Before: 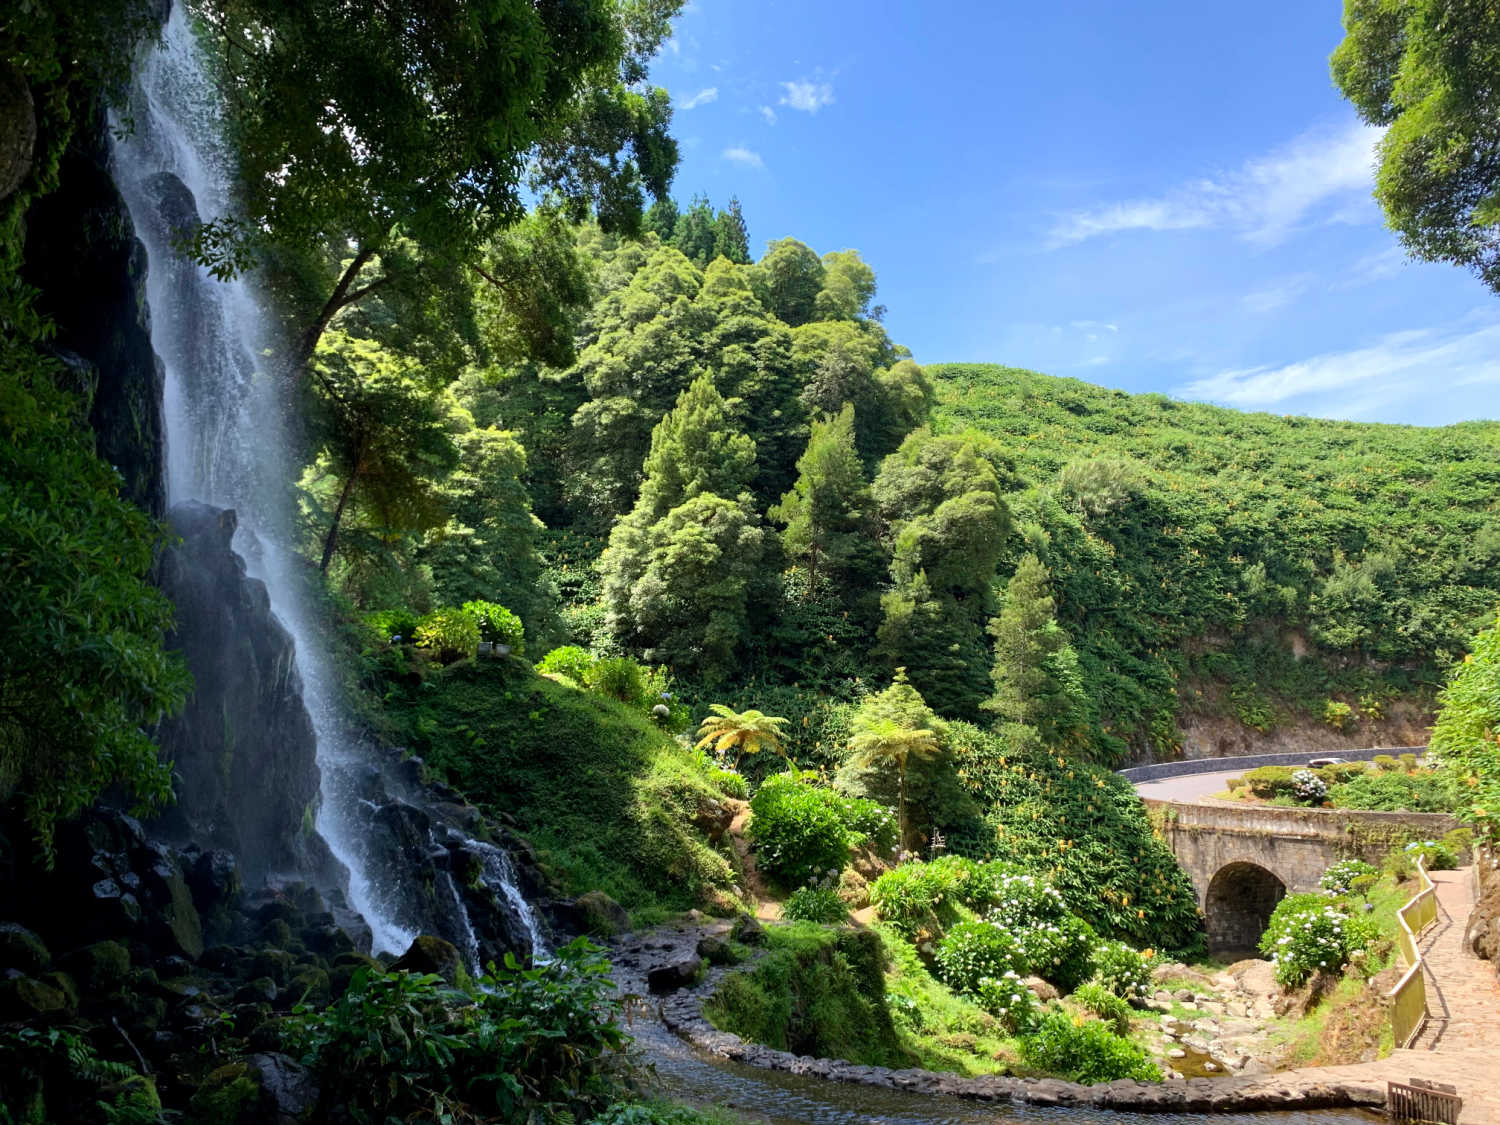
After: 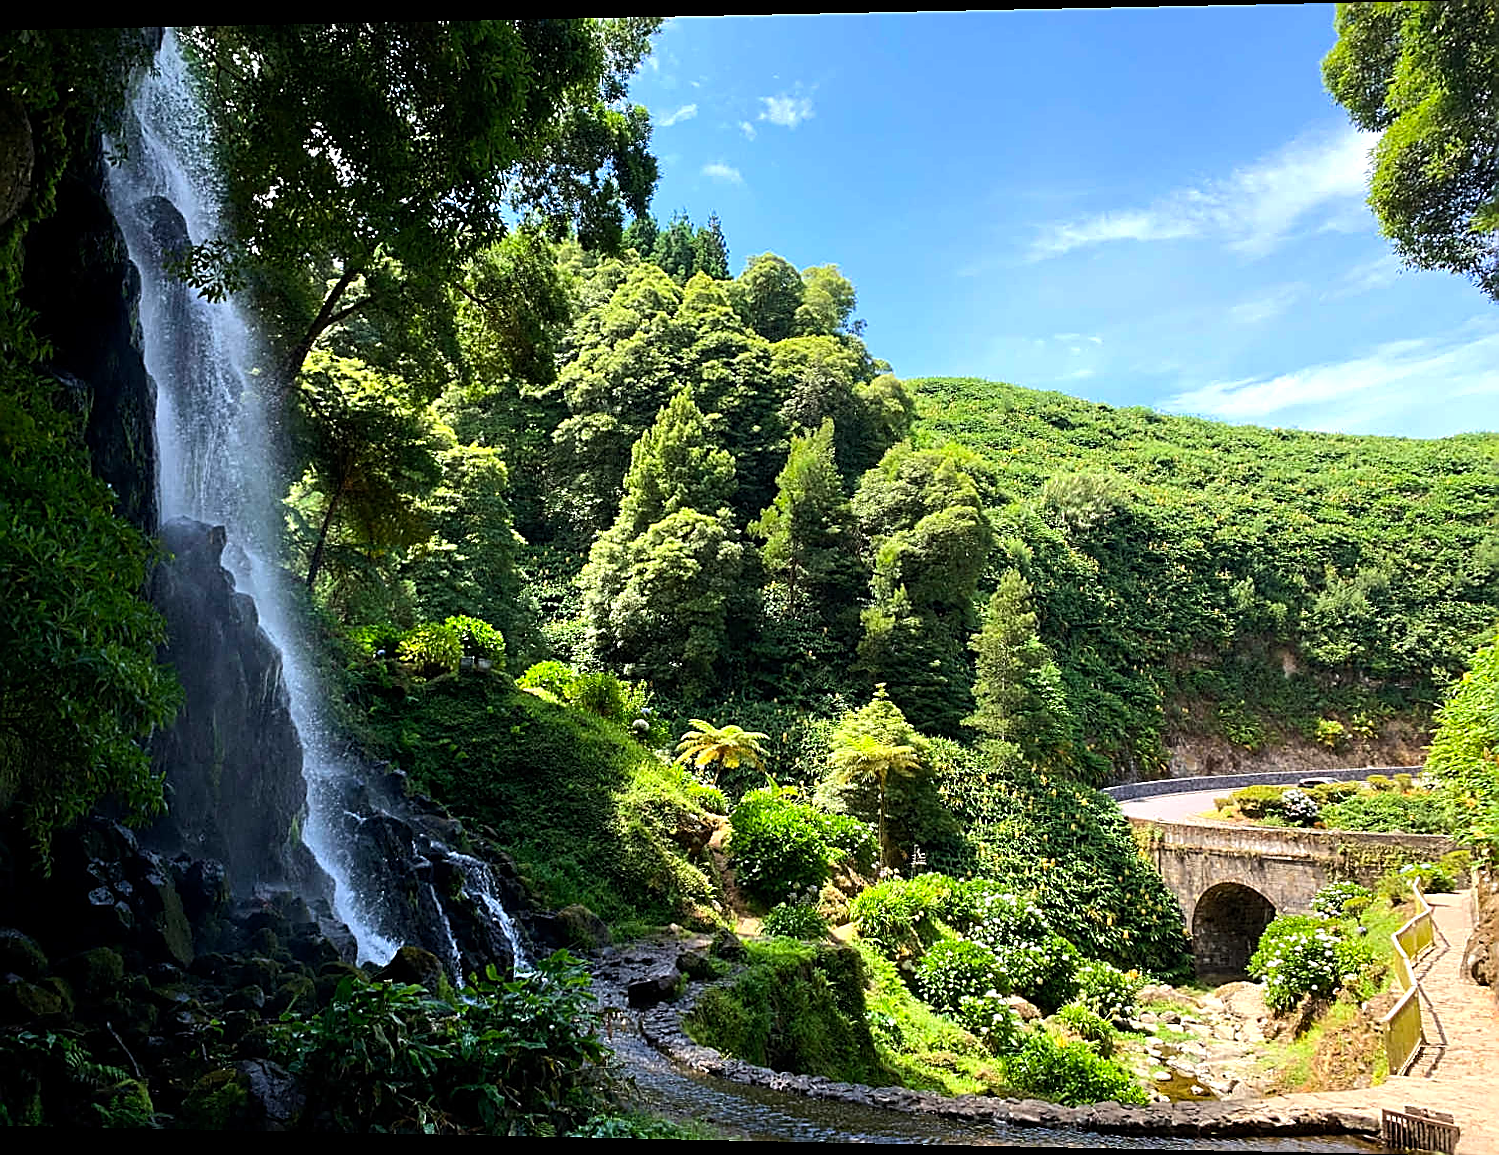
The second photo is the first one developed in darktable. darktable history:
tone equalizer: -8 EV -0.417 EV, -7 EV -0.389 EV, -6 EV -0.333 EV, -5 EV -0.222 EV, -3 EV 0.222 EV, -2 EV 0.333 EV, -1 EV 0.389 EV, +0 EV 0.417 EV, edges refinement/feathering 500, mask exposure compensation -1.57 EV, preserve details no
sharpen: radius 1.685, amount 1.294
rotate and perspective: lens shift (horizontal) -0.055, automatic cropping off
color balance rgb: perceptual saturation grading › global saturation 10%, global vibrance 10%
